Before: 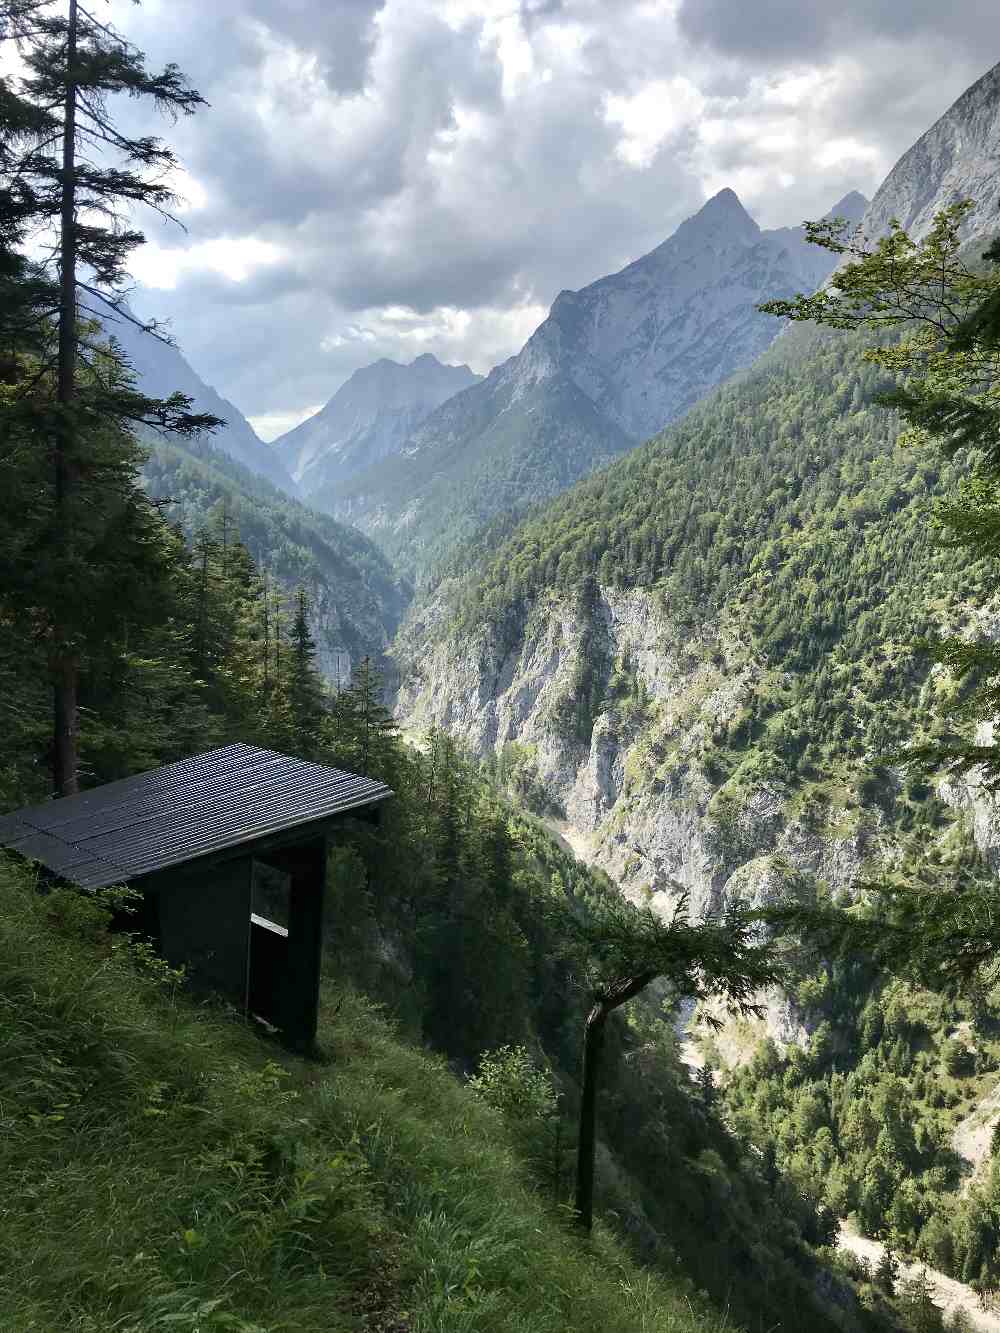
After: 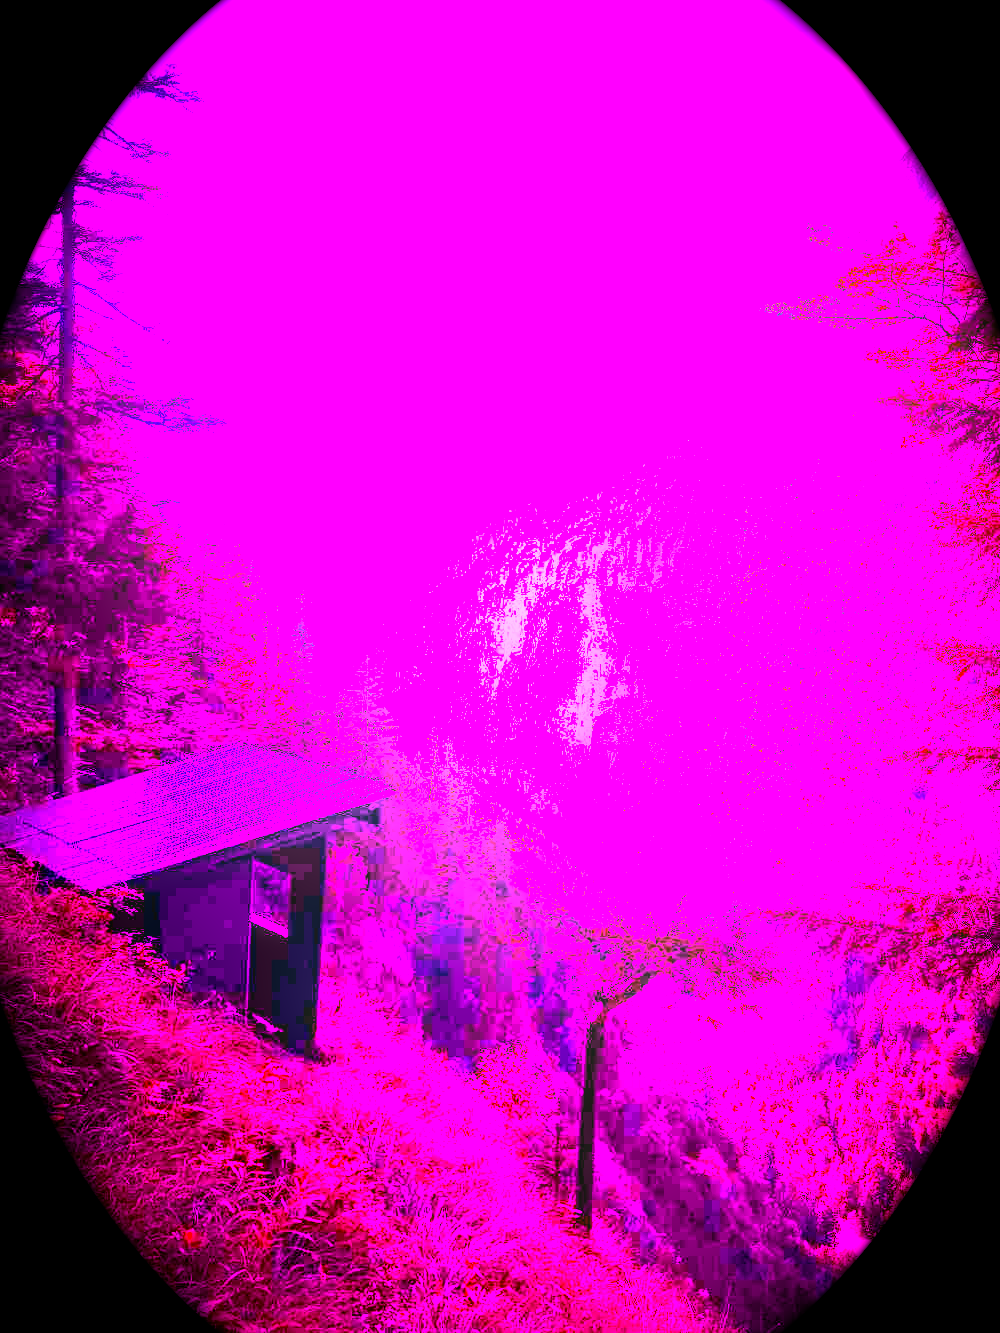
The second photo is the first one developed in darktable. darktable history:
local contrast: on, module defaults
vignetting: fall-off start 15.9%, fall-off radius 100%, brightness -1, saturation 0.5, width/height ratio 0.719
white balance: red 8, blue 8
